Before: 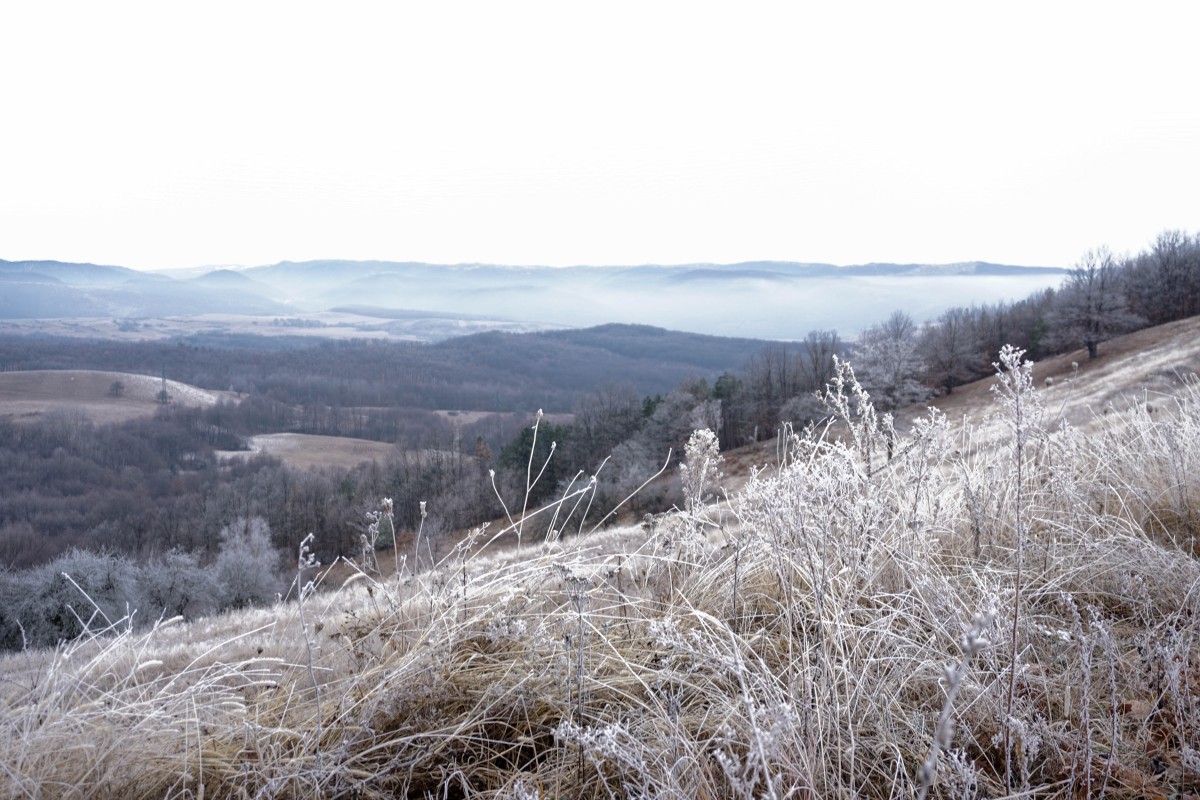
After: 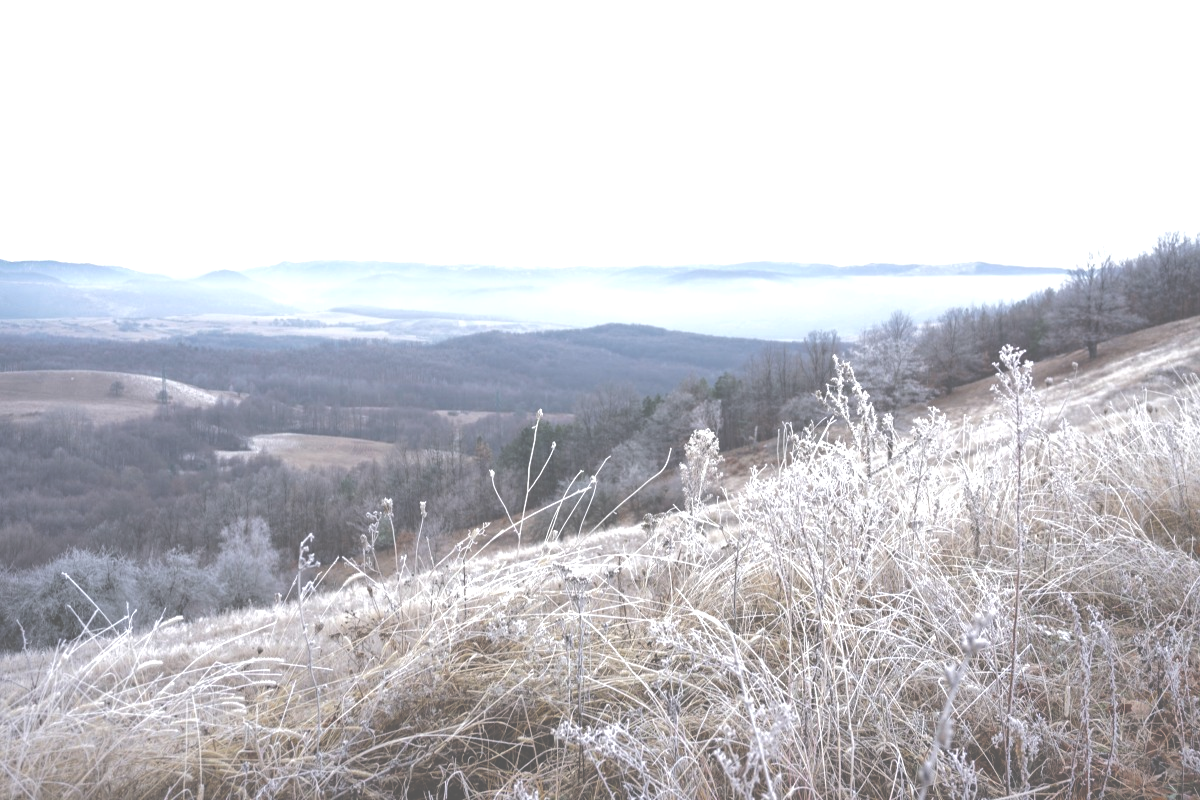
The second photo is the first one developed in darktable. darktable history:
color balance rgb: on, module defaults
exposure: black level correction -0.071, exposure 0.5 EV, compensate highlight preservation false
